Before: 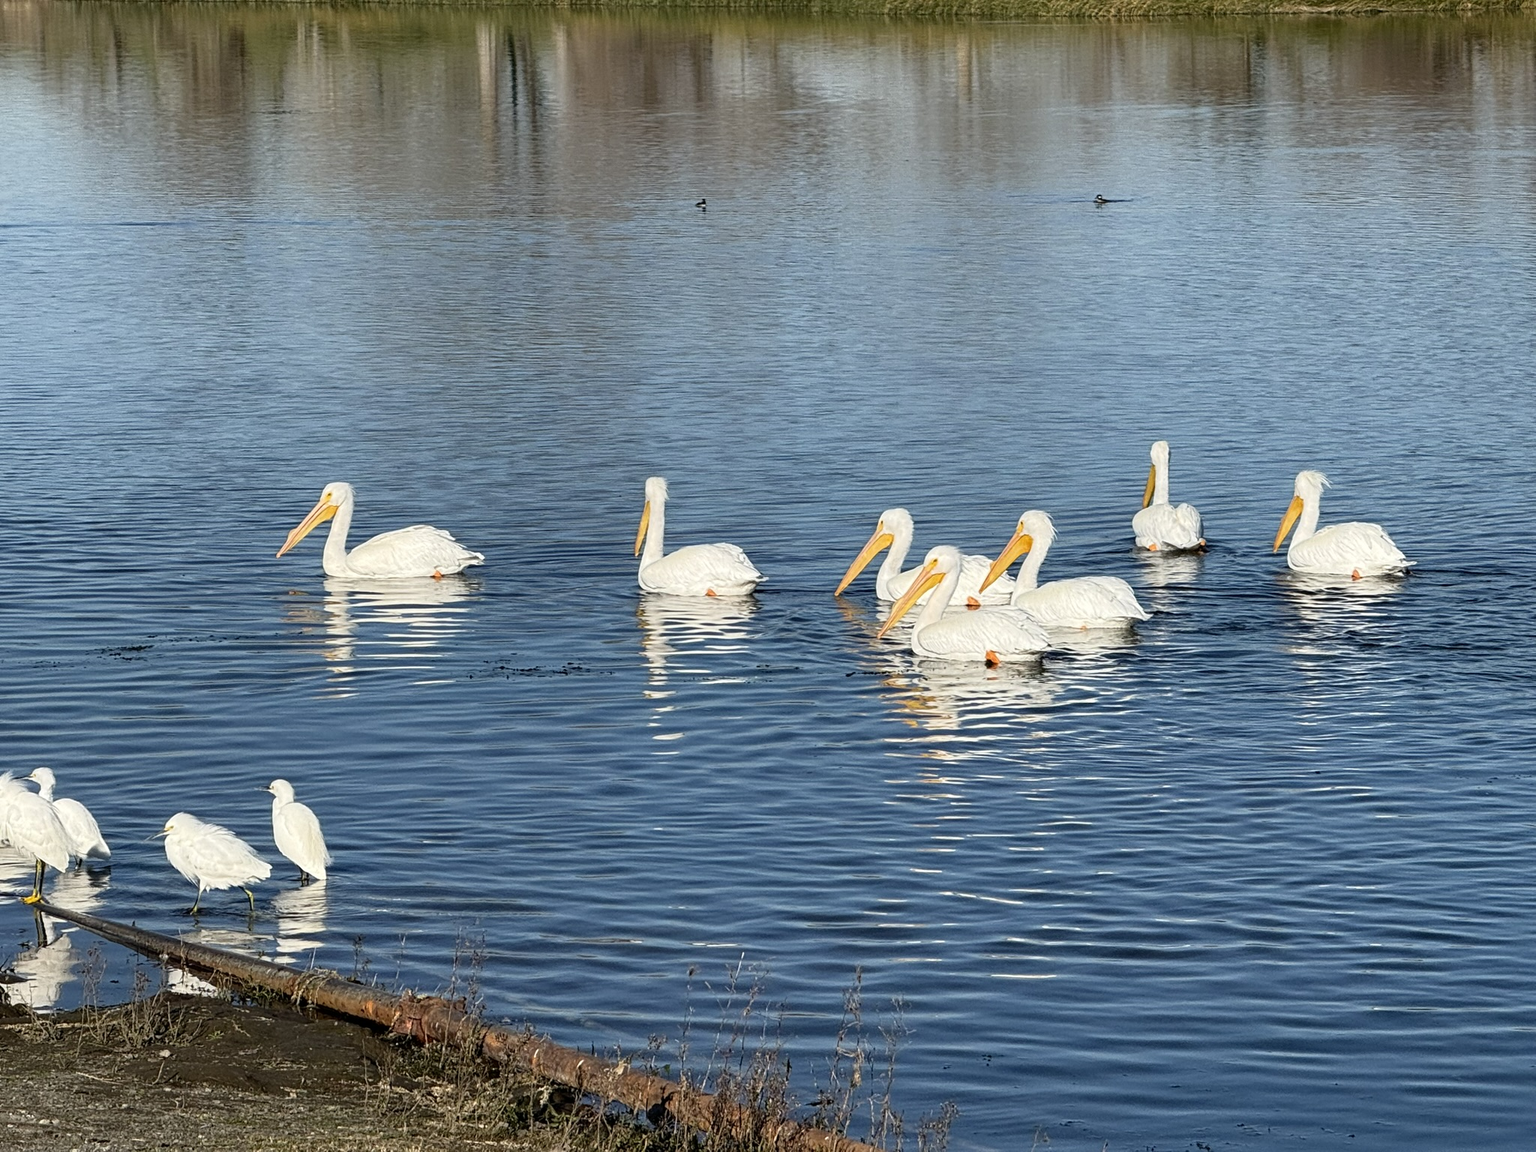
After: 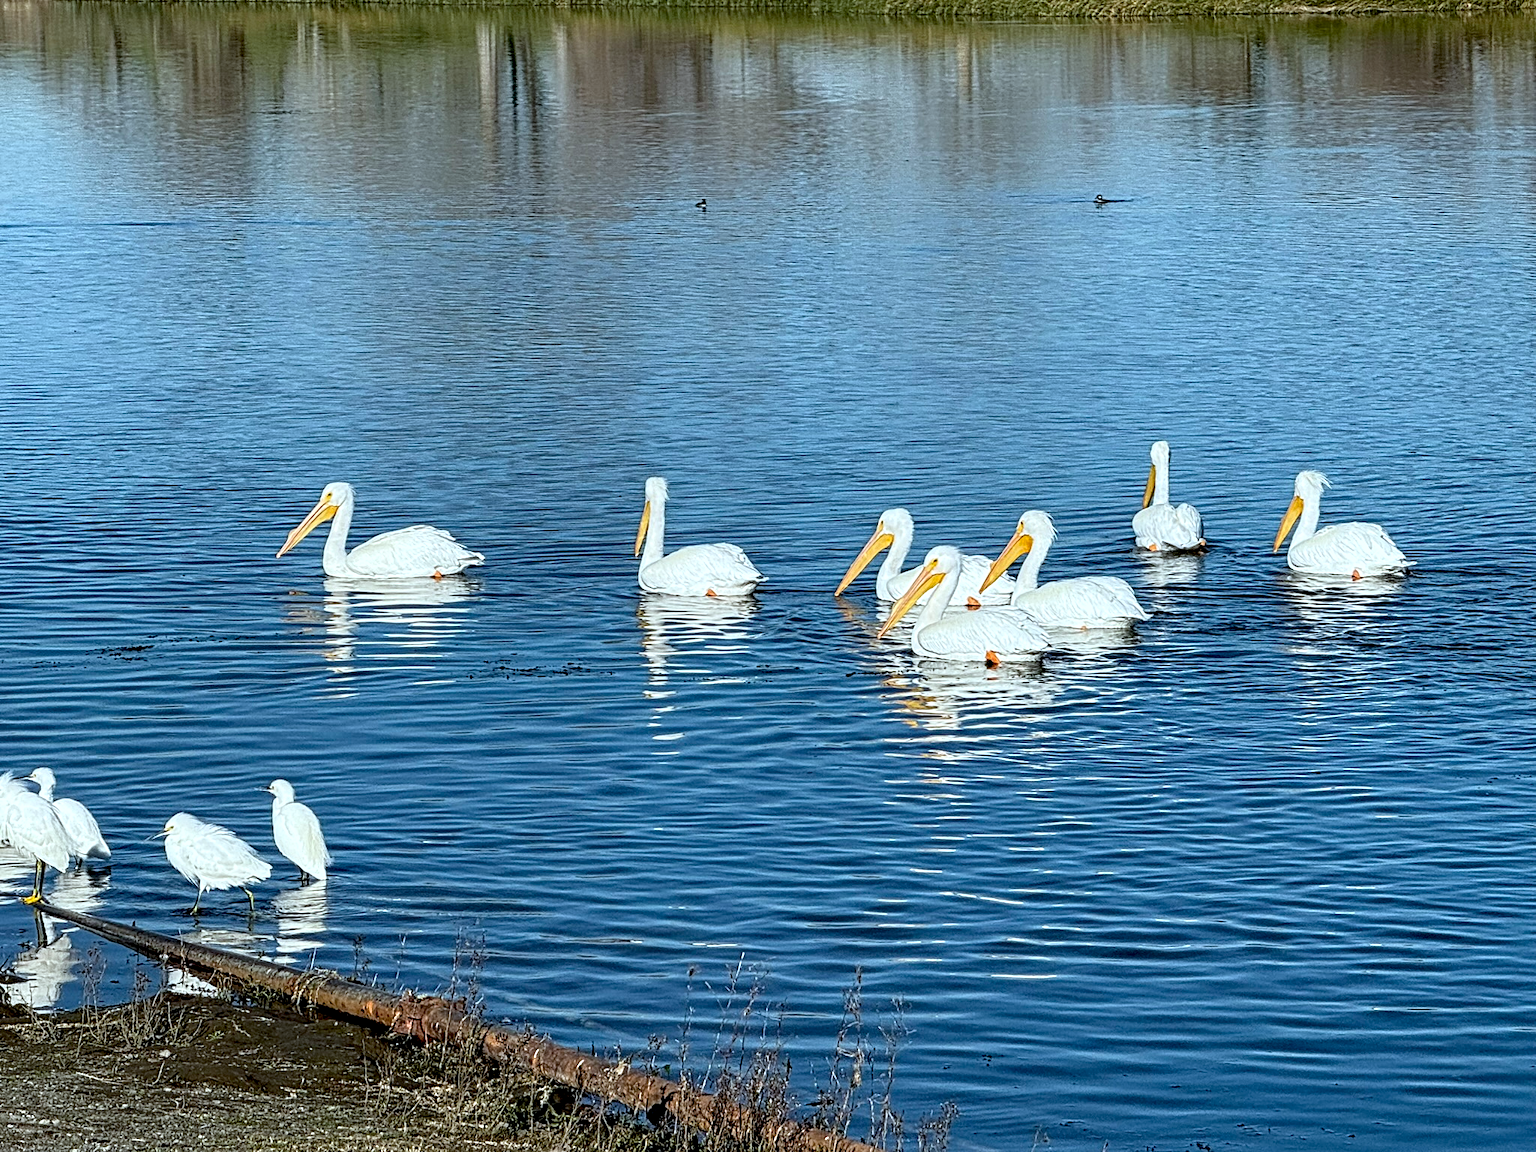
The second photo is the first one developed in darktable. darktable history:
contrast equalizer: y [[0.5, 0.5, 0.5, 0.539, 0.64, 0.611], [0.5 ×6], [0.5 ×6], [0 ×6], [0 ×6]]
exposure: black level correction 0.007, exposure 0.093 EV, compensate highlight preservation false
color calibration: illuminant Planckian (black body), x 0.375, y 0.373, temperature 4117 K
